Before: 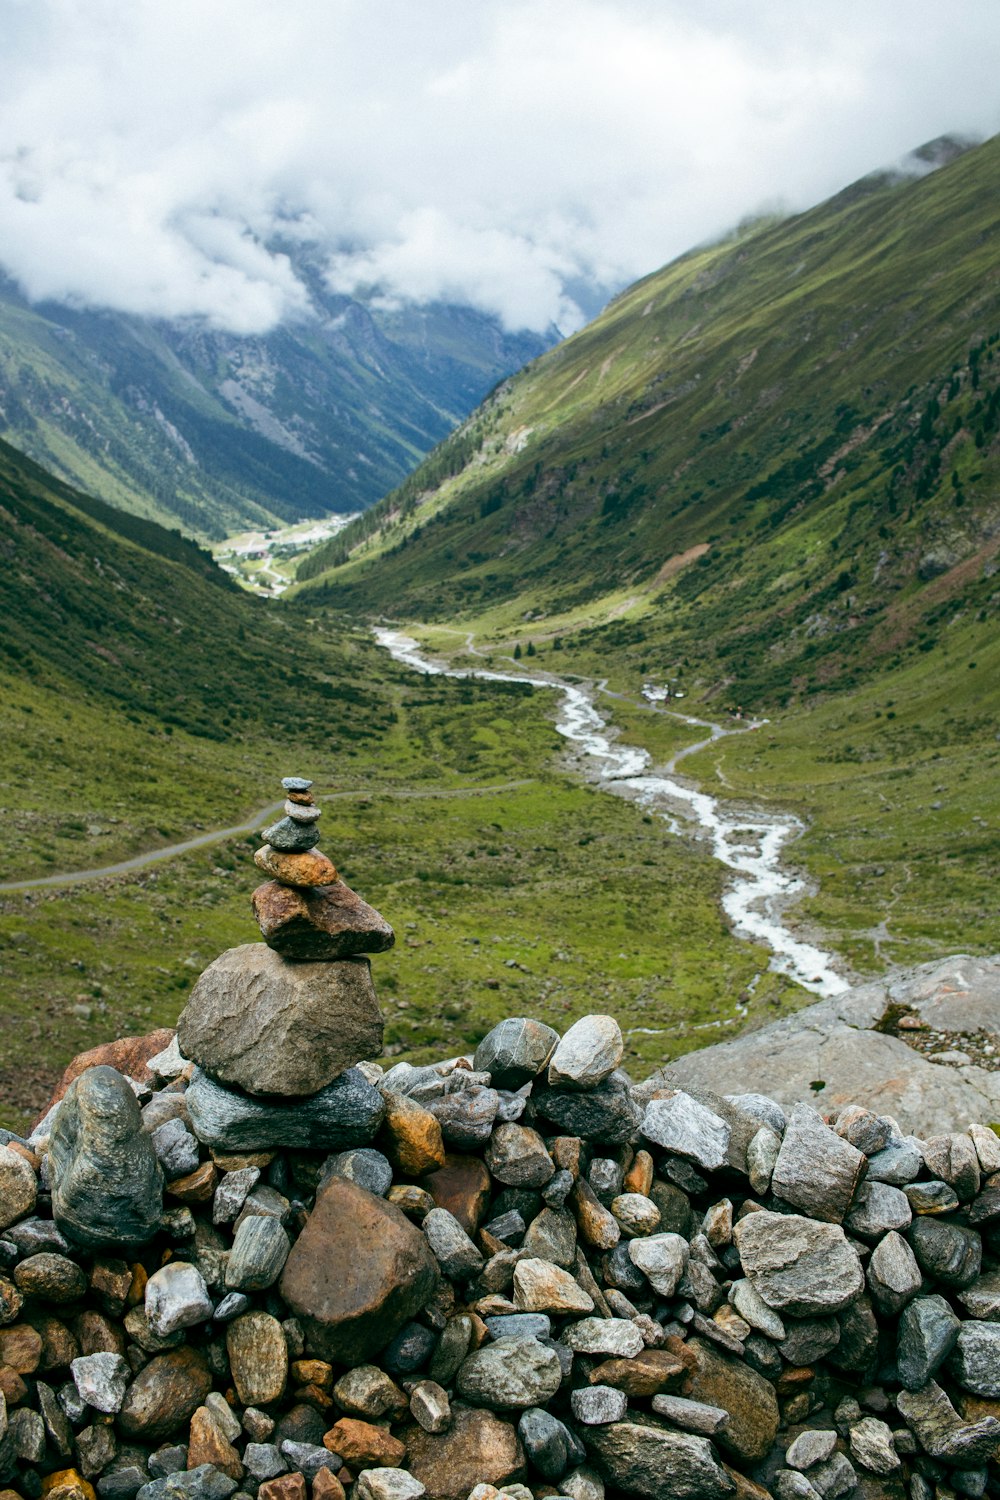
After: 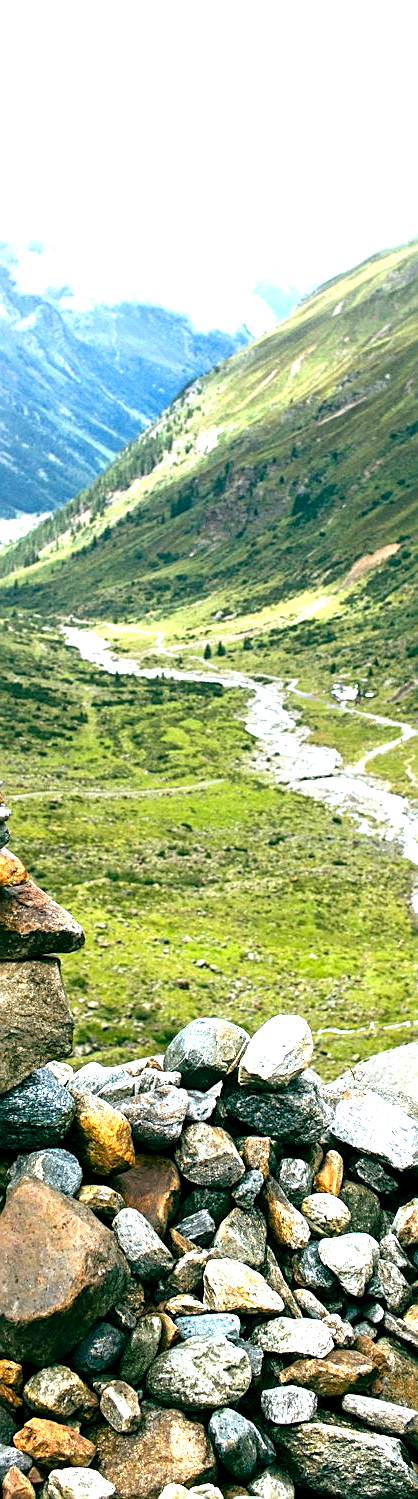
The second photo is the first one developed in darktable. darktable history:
crop: left 31.008%, right 27.175%
exposure: black level correction 0.001, exposure 0.499 EV, compensate highlight preservation false
sharpen: amount 0.493
levels: levels [0, 0.374, 0.749]
